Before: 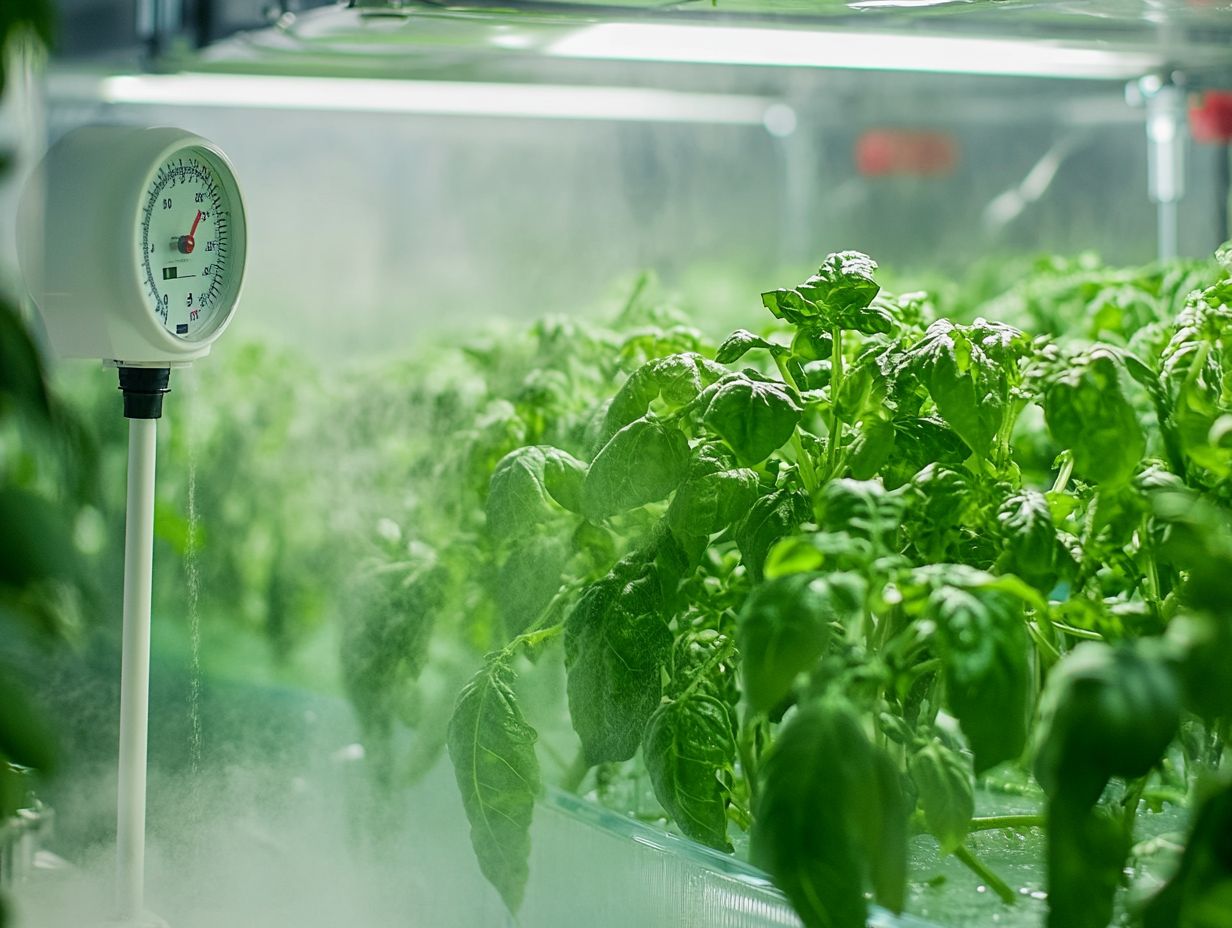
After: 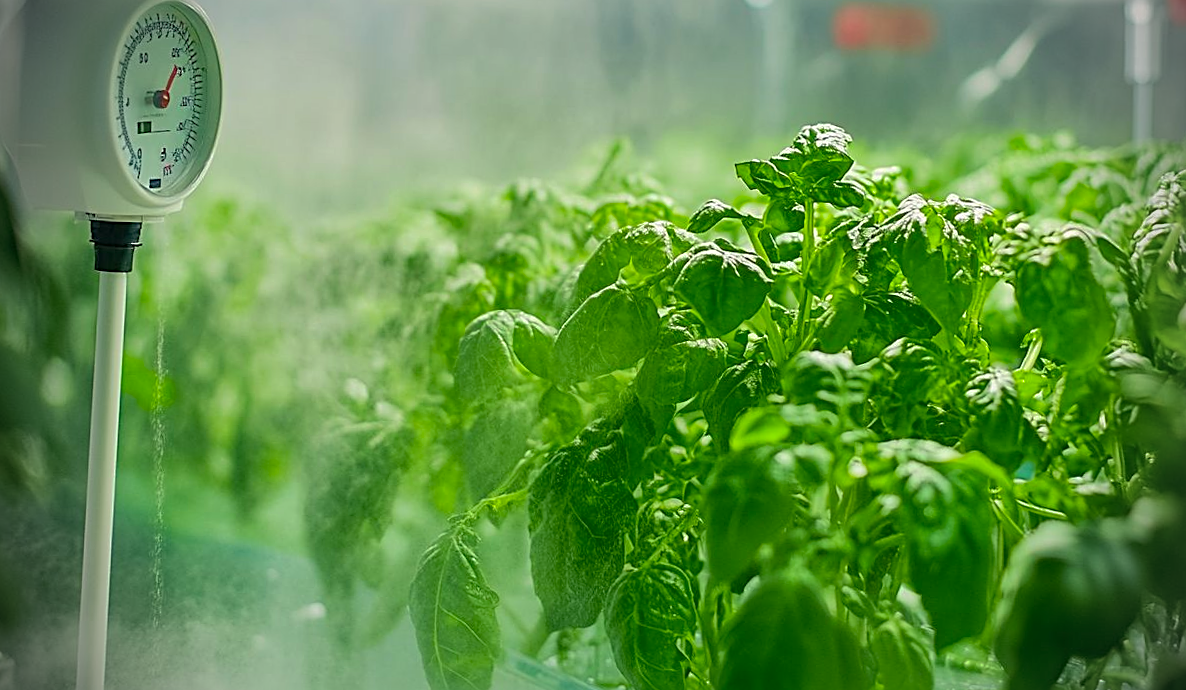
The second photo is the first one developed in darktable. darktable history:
crop and rotate: left 1.814%, top 12.818%, right 0.25%, bottom 9.225%
tone equalizer: on, module defaults
shadows and highlights: on, module defaults
rotate and perspective: rotation 1.57°, crop left 0.018, crop right 0.982, crop top 0.039, crop bottom 0.961
color calibration: output colorfulness [0, 0.315, 0, 0], x 0.341, y 0.355, temperature 5166 K
sharpen: on, module defaults
vignetting: fall-off radius 31.48%, brightness -0.472
